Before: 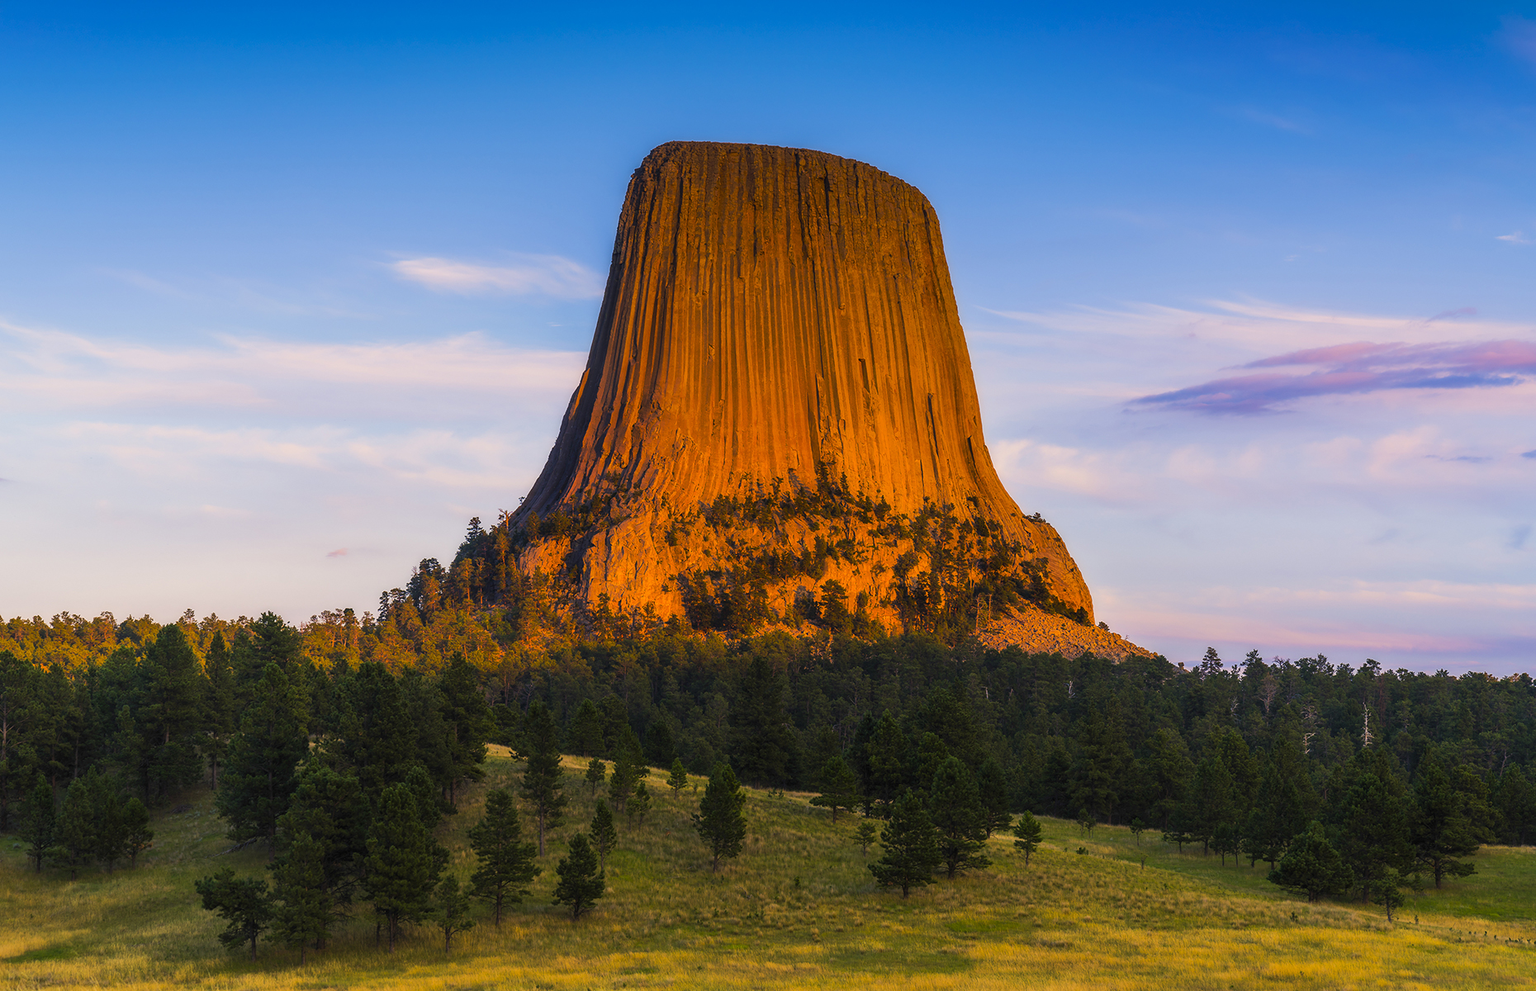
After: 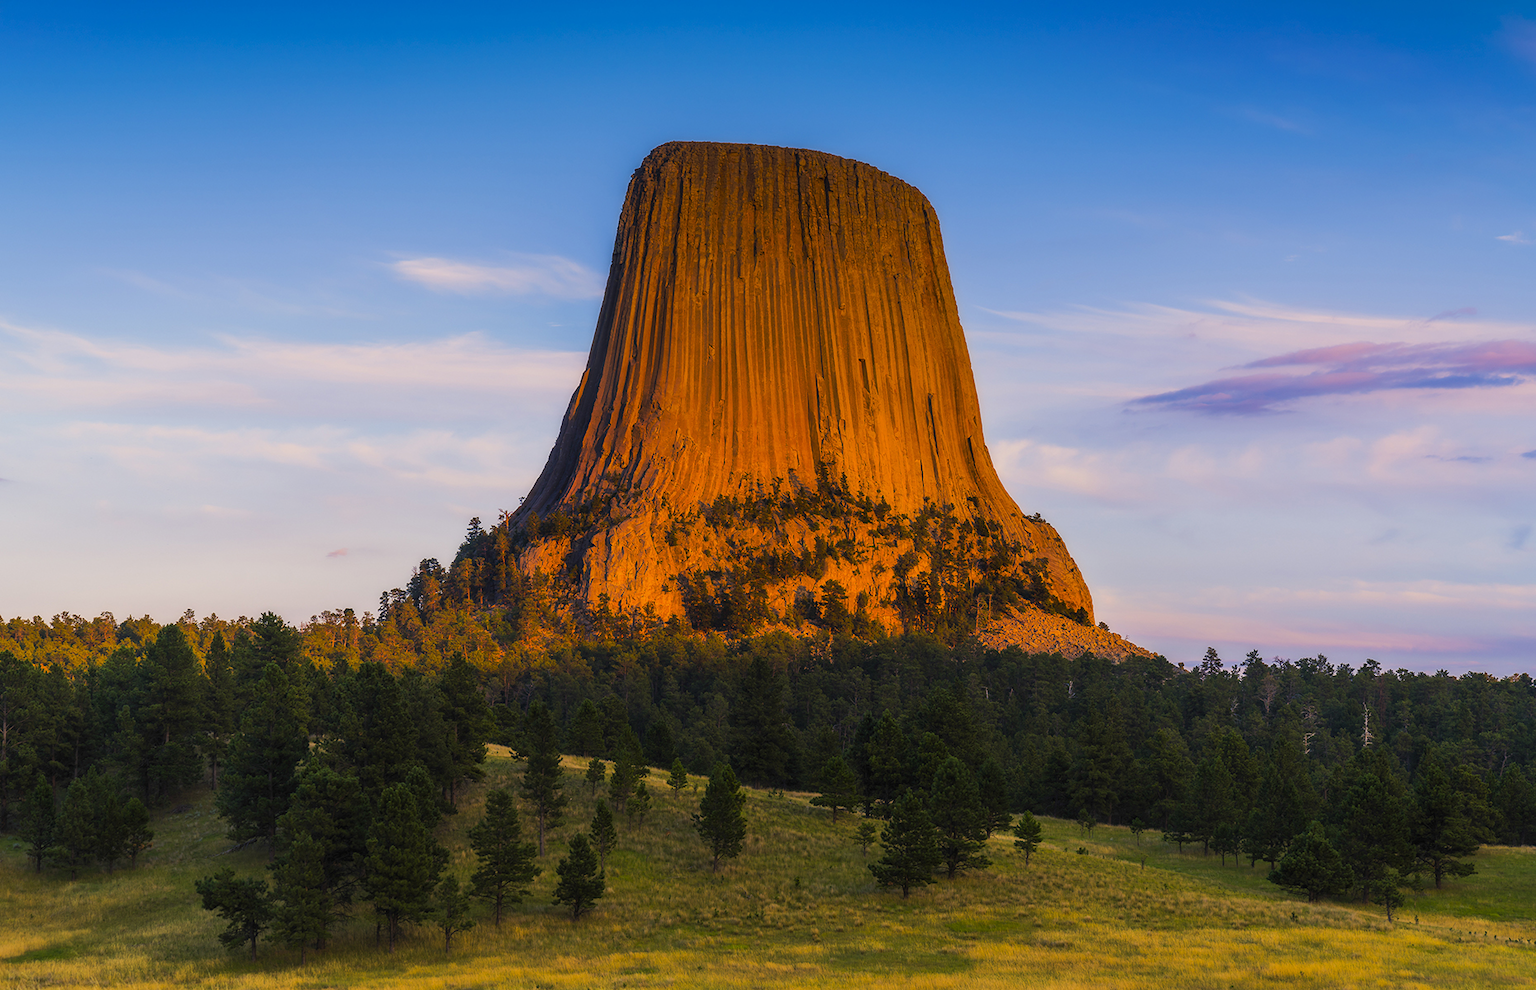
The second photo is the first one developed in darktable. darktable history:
exposure: exposure -0.145 EV, compensate highlight preservation false
